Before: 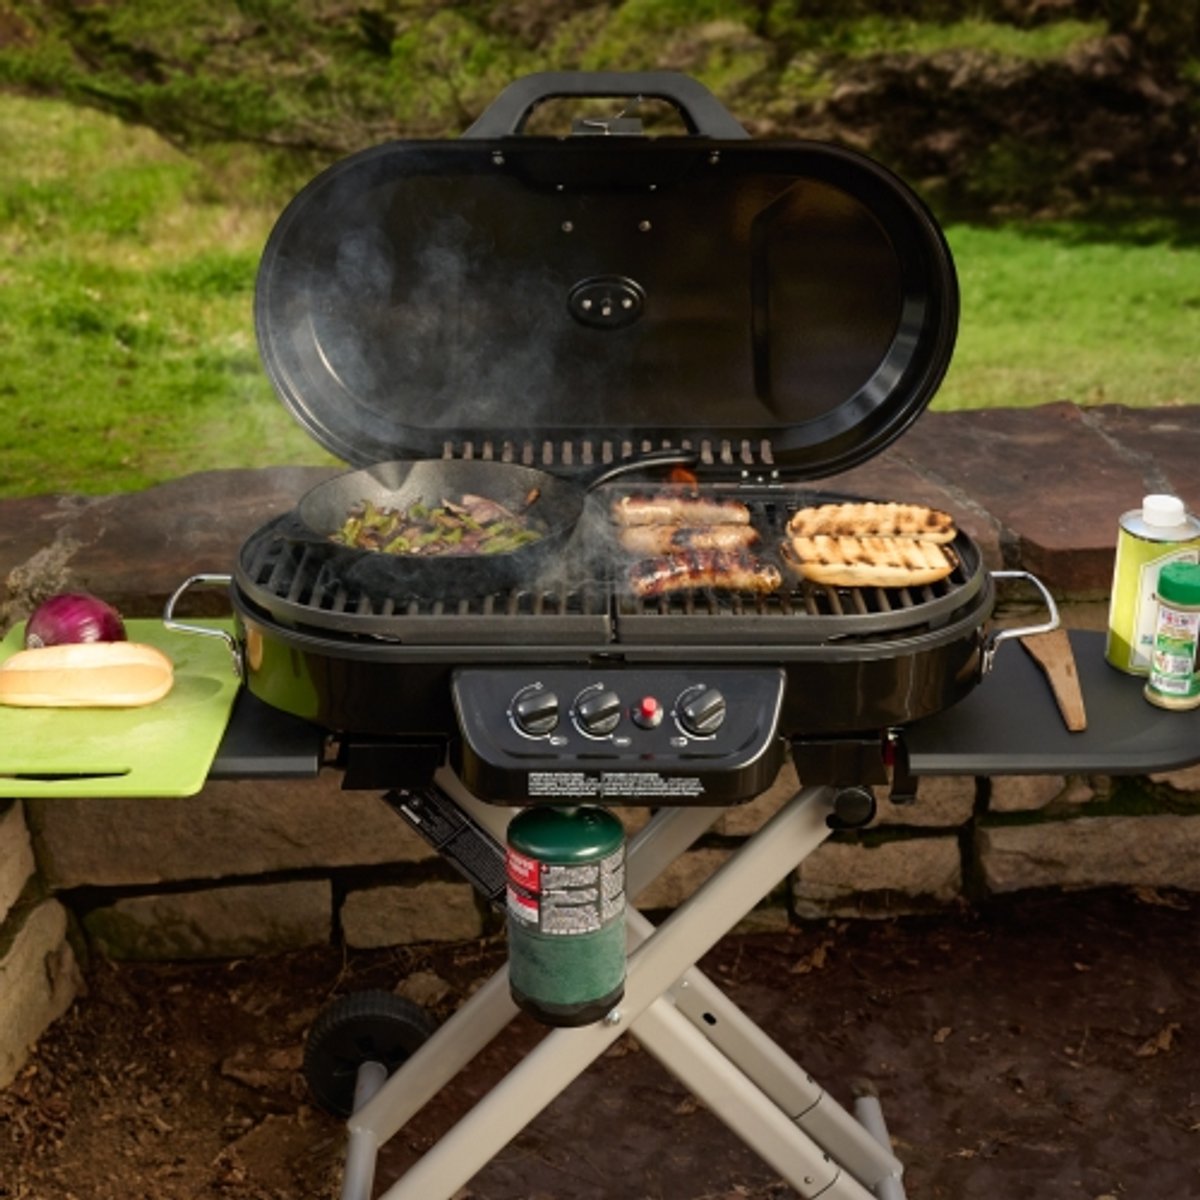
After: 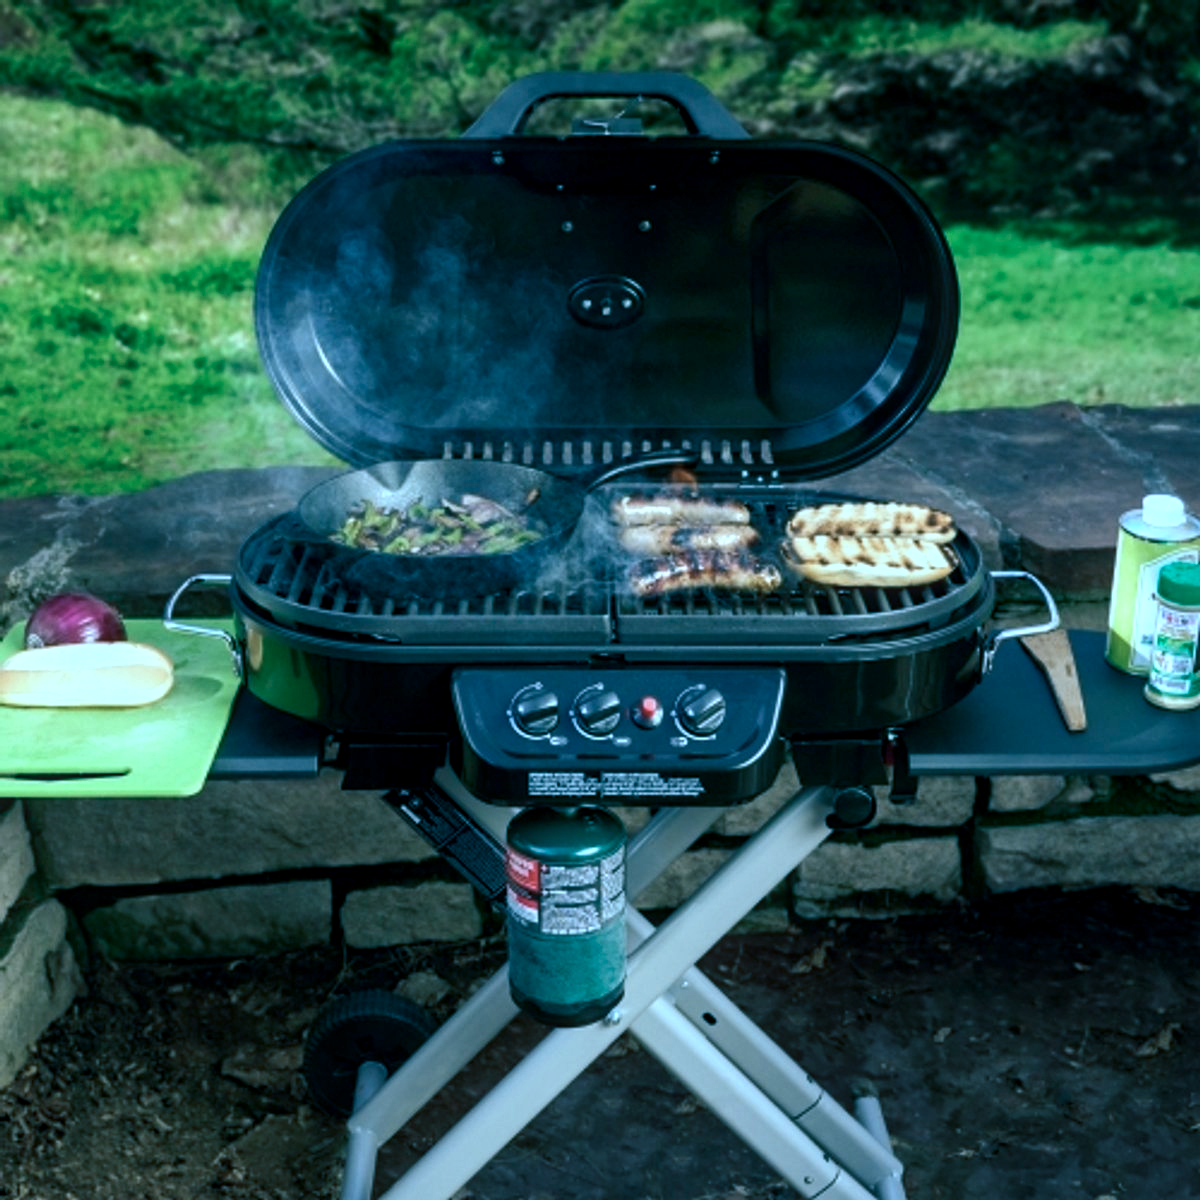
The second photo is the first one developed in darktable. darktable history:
color balance rgb: shadows lift › luminance -28.623%, shadows lift › chroma 10.321%, shadows lift › hue 227.08°, perceptual saturation grading › global saturation 0.141%, perceptual brilliance grading › highlights 9.31%, perceptual brilliance grading › mid-tones 4.947%, global vibrance -24.753%
local contrast: on, module defaults
color calibration: illuminant custom, x 0.434, y 0.394, temperature 3064.74 K
